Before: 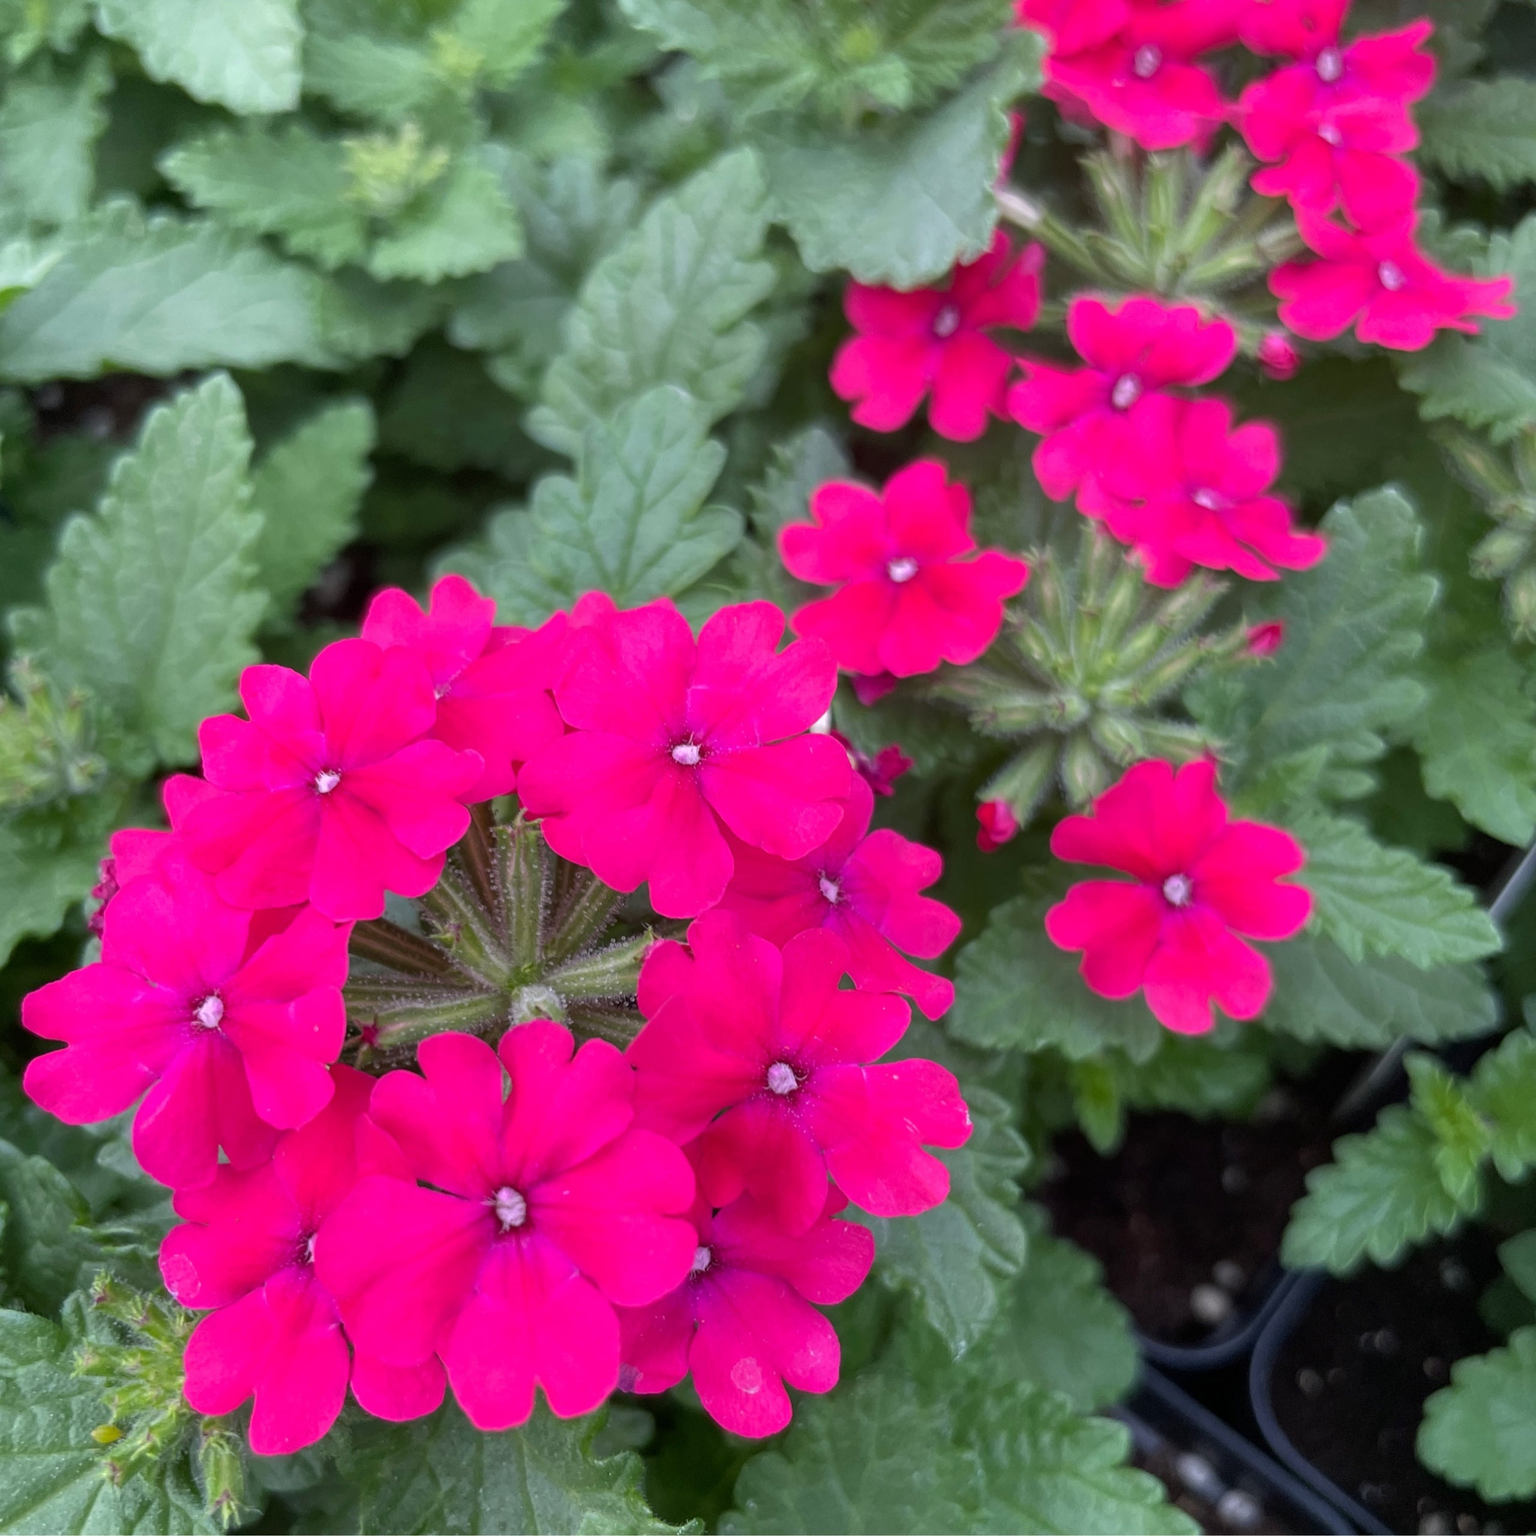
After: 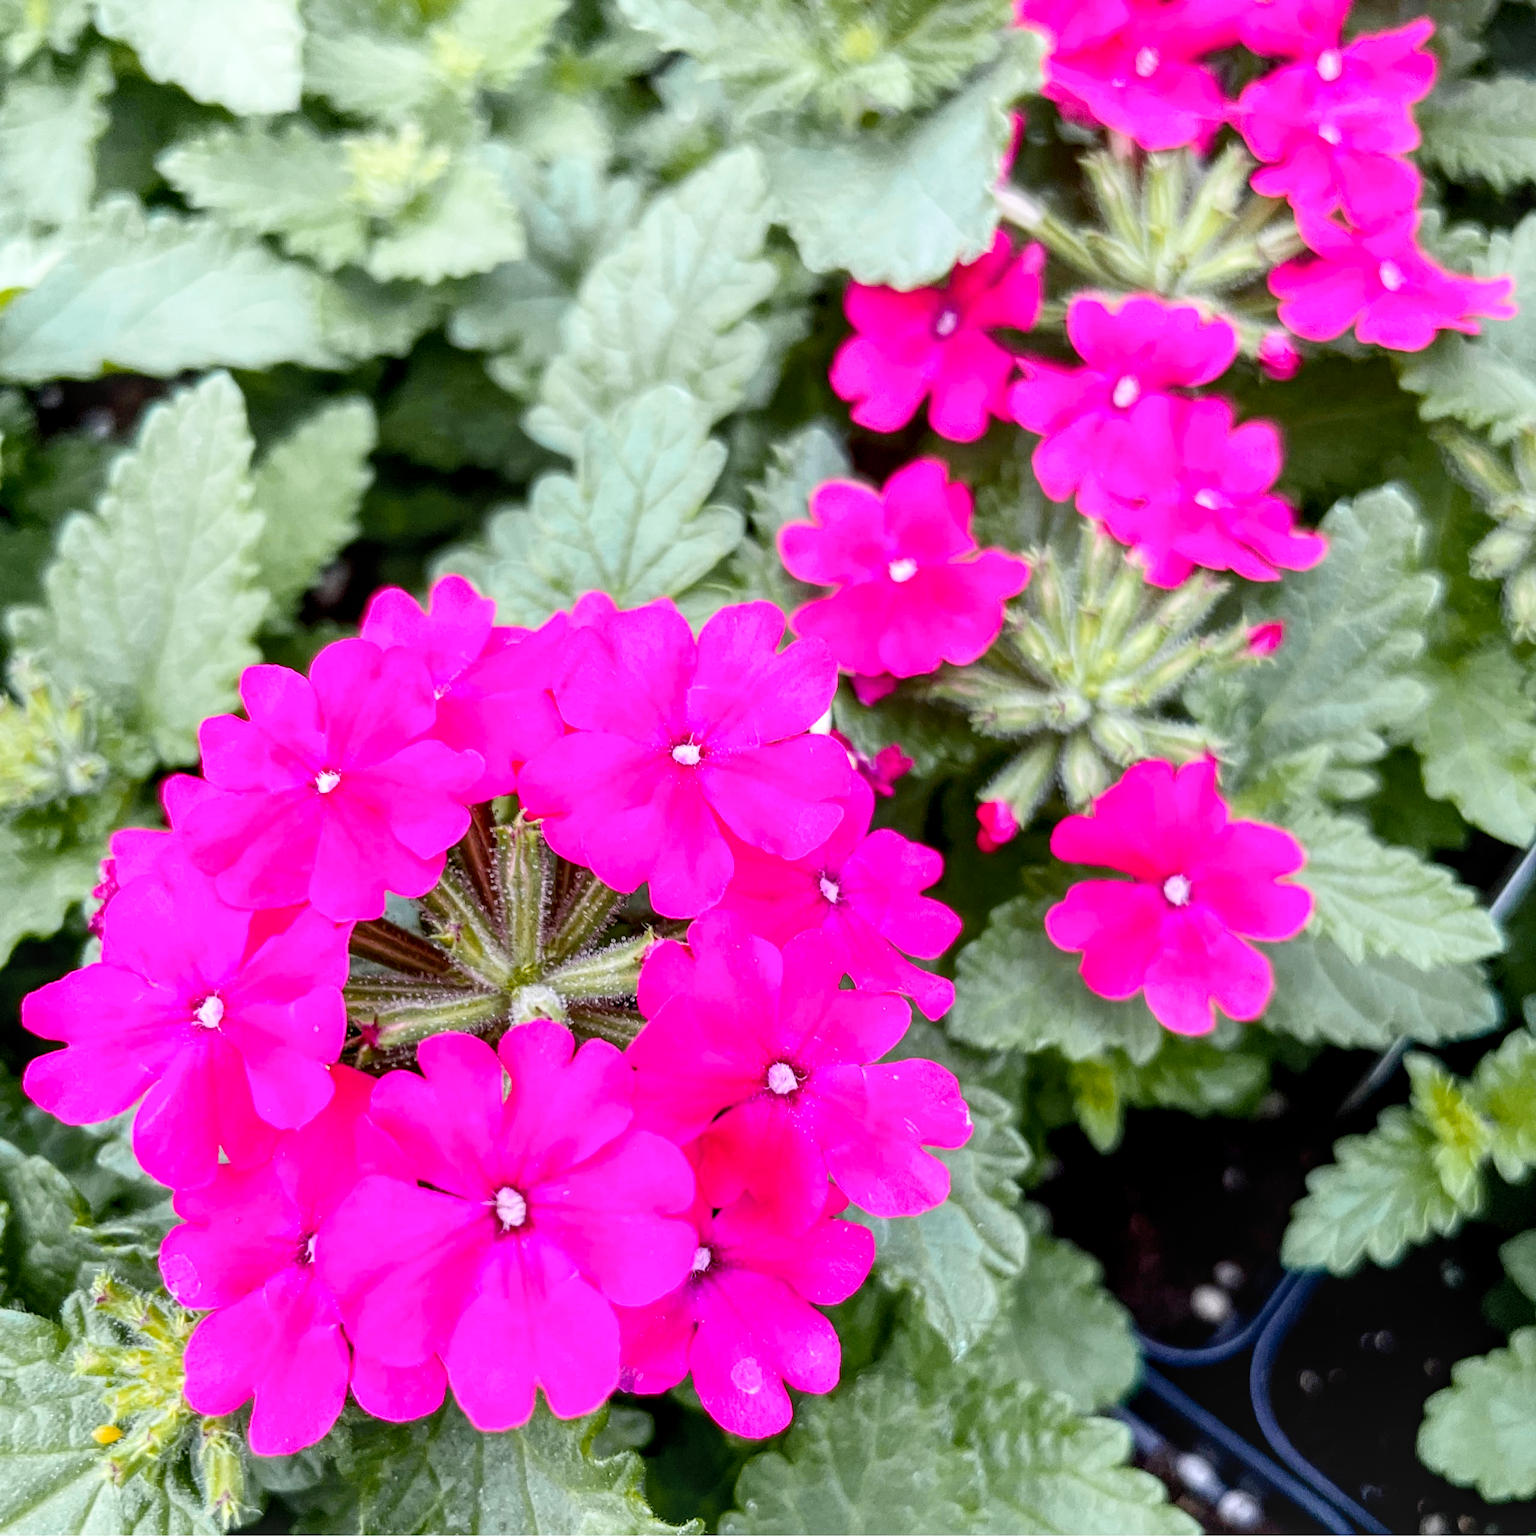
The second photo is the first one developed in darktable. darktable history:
contrast brightness saturation: contrast 0.237, brightness 0.09
color zones: curves: ch1 [(0.309, 0.524) (0.41, 0.329) (0.508, 0.509)]; ch2 [(0.25, 0.457) (0.75, 0.5)]
local contrast: detail 130%
filmic rgb: black relative exposure -7.76 EV, white relative exposure 4.42 EV, target black luminance 0%, hardness 3.76, latitude 50.78%, contrast 1.074, highlights saturation mix 8.6%, shadows ↔ highlights balance -0.228%, preserve chrominance no, color science v5 (2021)
exposure: black level correction 0, exposure 0.693 EV, compensate highlight preservation false
